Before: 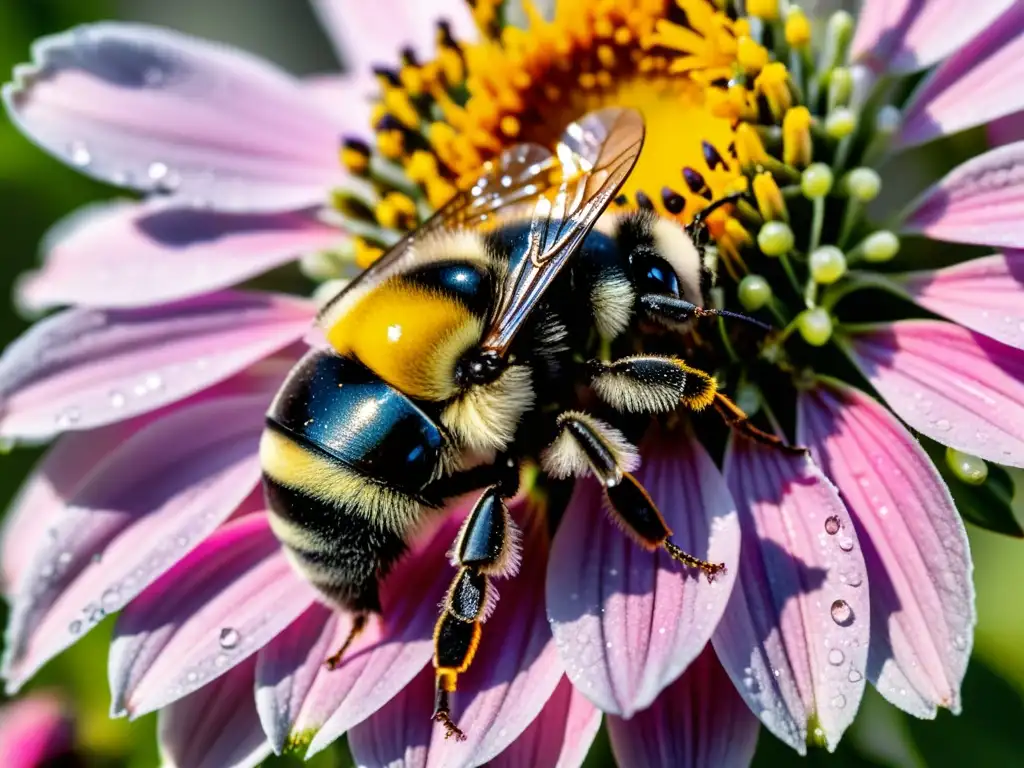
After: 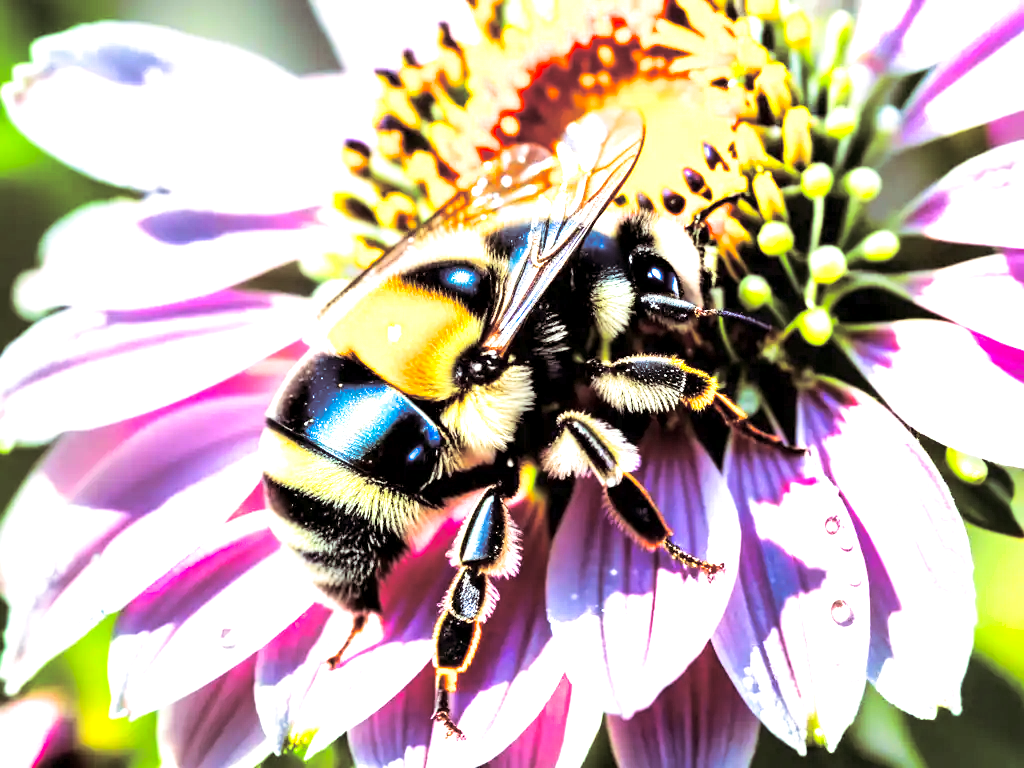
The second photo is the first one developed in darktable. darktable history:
exposure: black level correction 0.001, exposure 1.646 EV, compensate exposure bias true, compensate highlight preservation false
split-toning: shadows › saturation 0.24, highlights › hue 54°, highlights › saturation 0.24
white balance: red 1.009, blue 0.985
contrast brightness saturation: contrast 0.2, brightness 0.16, saturation 0.22
